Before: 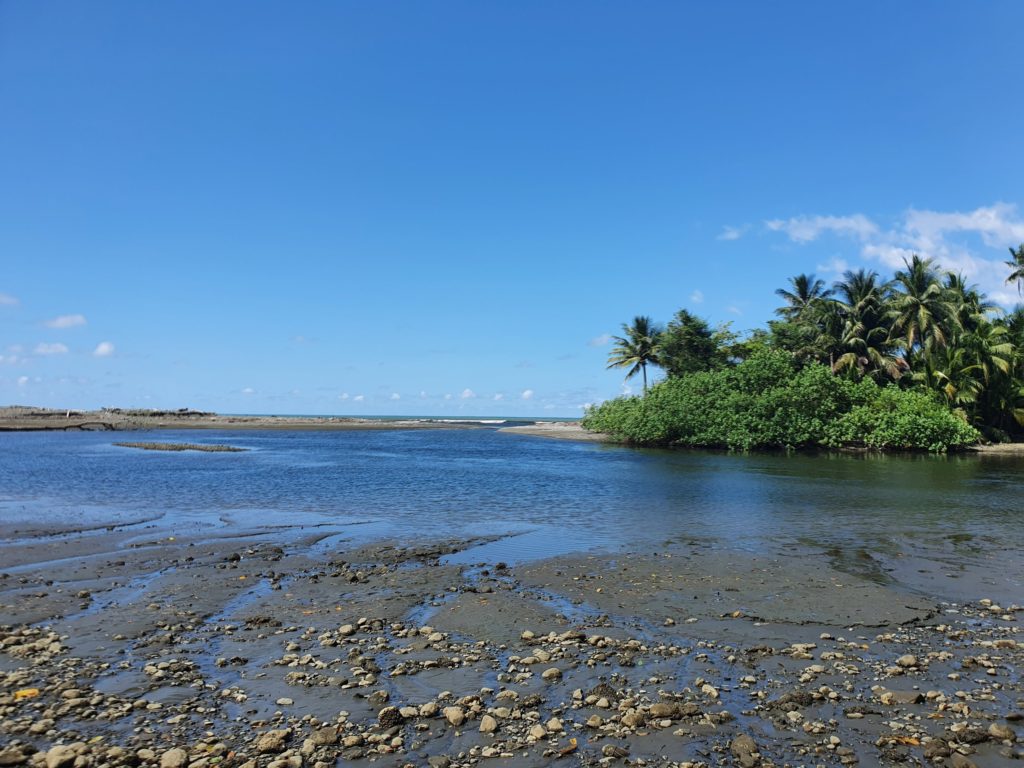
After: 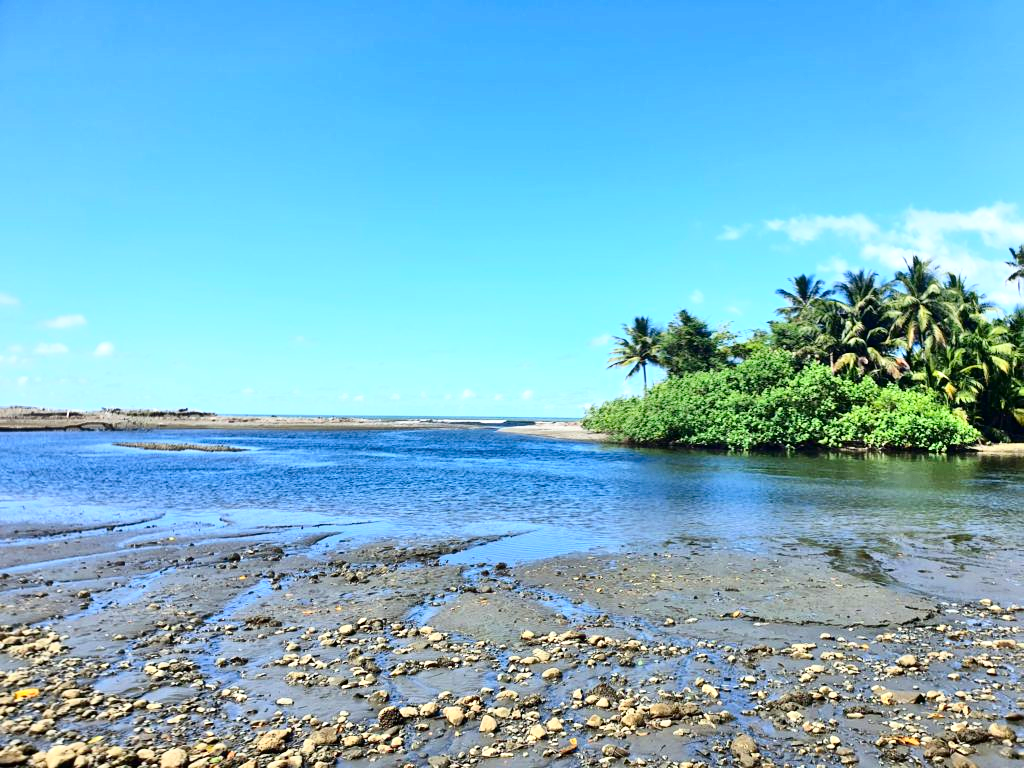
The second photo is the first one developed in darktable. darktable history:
exposure: black level correction 0, exposure 0.7 EV, compensate exposure bias true, compensate highlight preservation false
contrast brightness saturation: contrast 0.32, brightness -0.08, saturation 0.17
tone equalizer: -7 EV 0.15 EV, -6 EV 0.6 EV, -5 EV 1.15 EV, -4 EV 1.33 EV, -3 EV 1.15 EV, -2 EV 0.6 EV, -1 EV 0.15 EV, mask exposure compensation -0.5 EV
